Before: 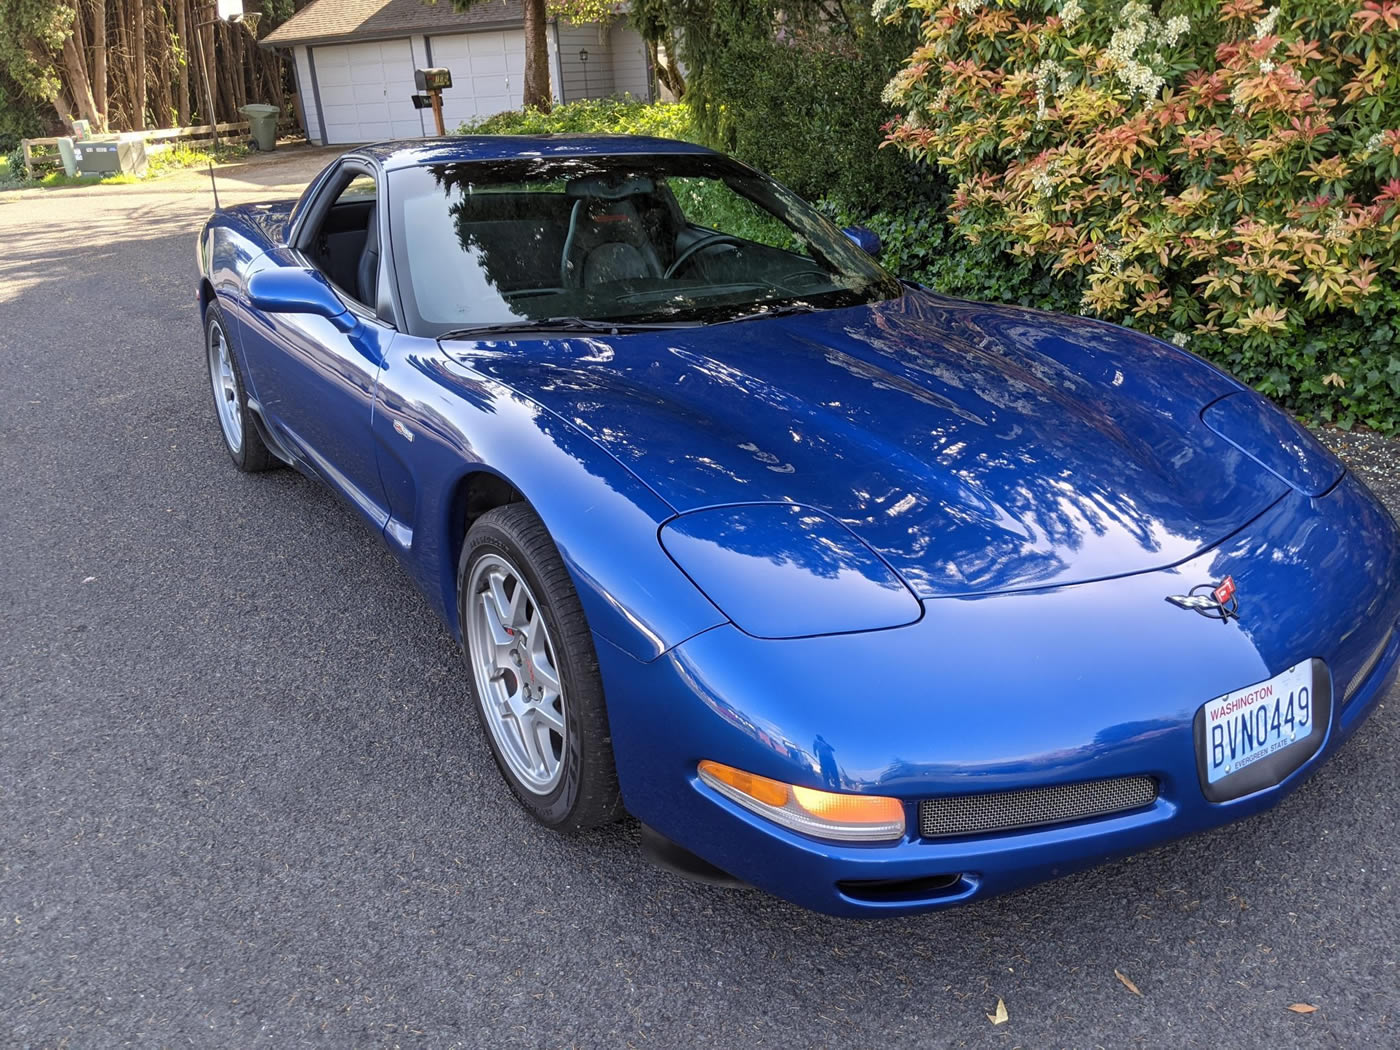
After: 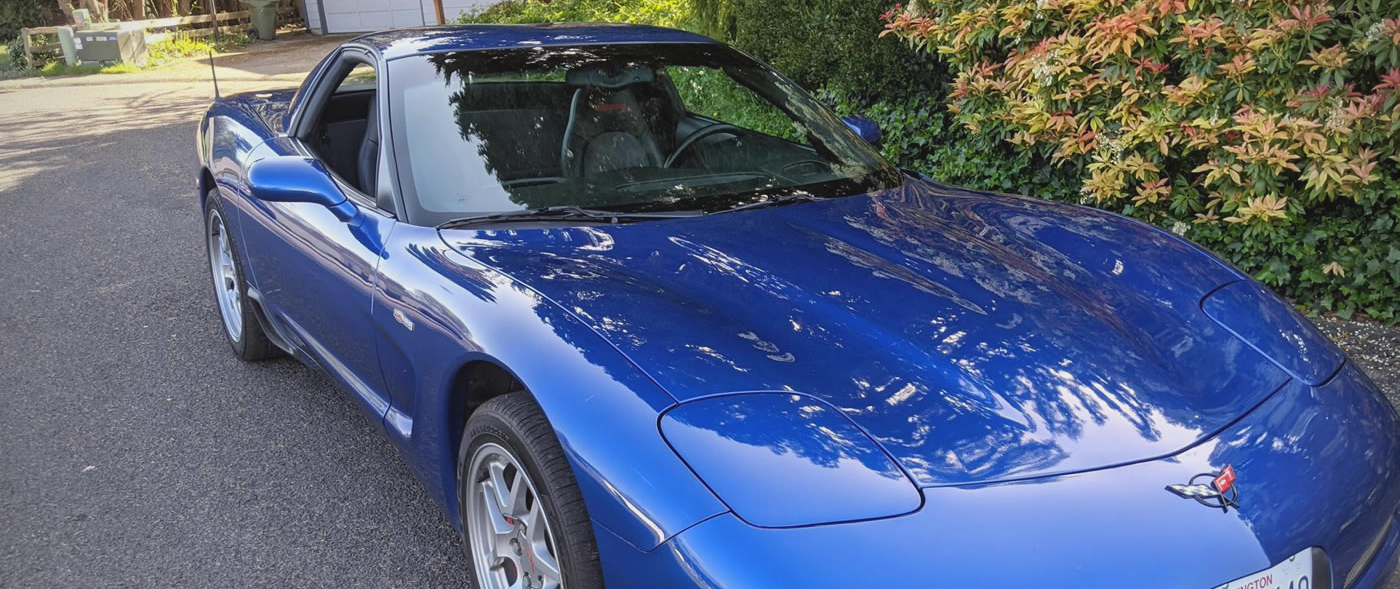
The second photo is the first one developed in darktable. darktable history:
vignetting: on, module defaults
crop and rotate: top 10.605%, bottom 33.274%
contrast brightness saturation: contrast -0.11
